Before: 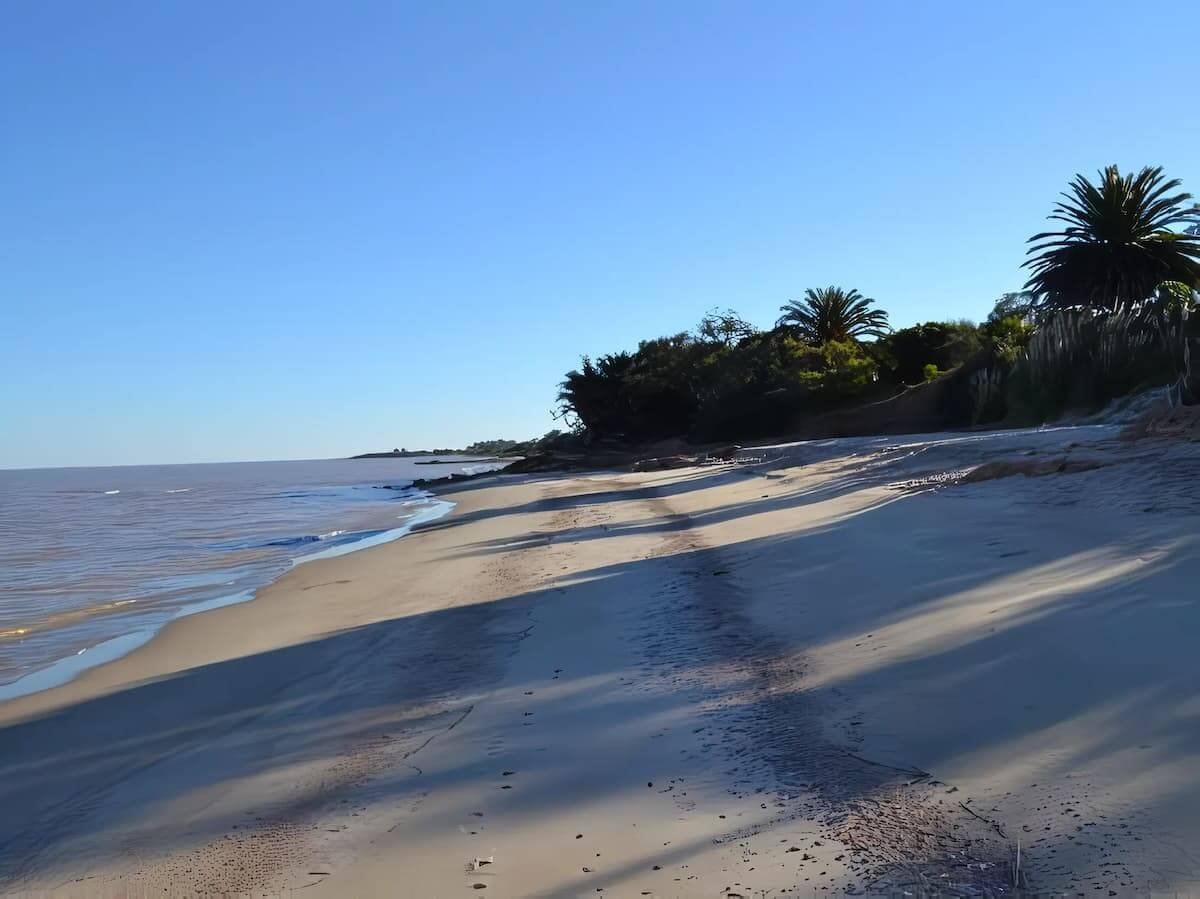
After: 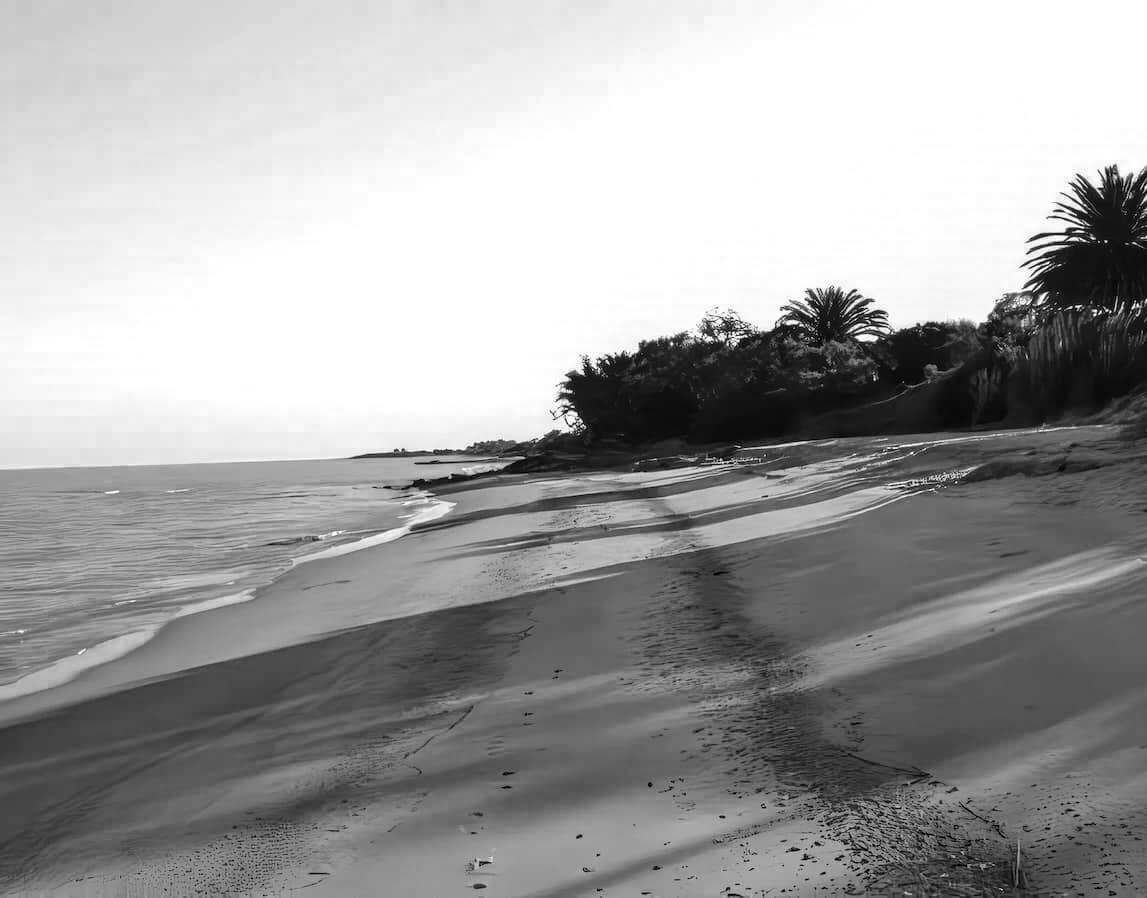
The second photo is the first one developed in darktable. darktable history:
local contrast: on, module defaults
color zones: curves: ch0 [(0, 0.613) (0.01, 0.613) (0.245, 0.448) (0.498, 0.529) (0.642, 0.665) (0.879, 0.777) (0.99, 0.613)]; ch1 [(0, 0) (0.143, 0) (0.286, 0) (0.429, 0) (0.571, 0) (0.714, 0) (0.857, 0)]
crop: right 4.356%, bottom 0.02%
